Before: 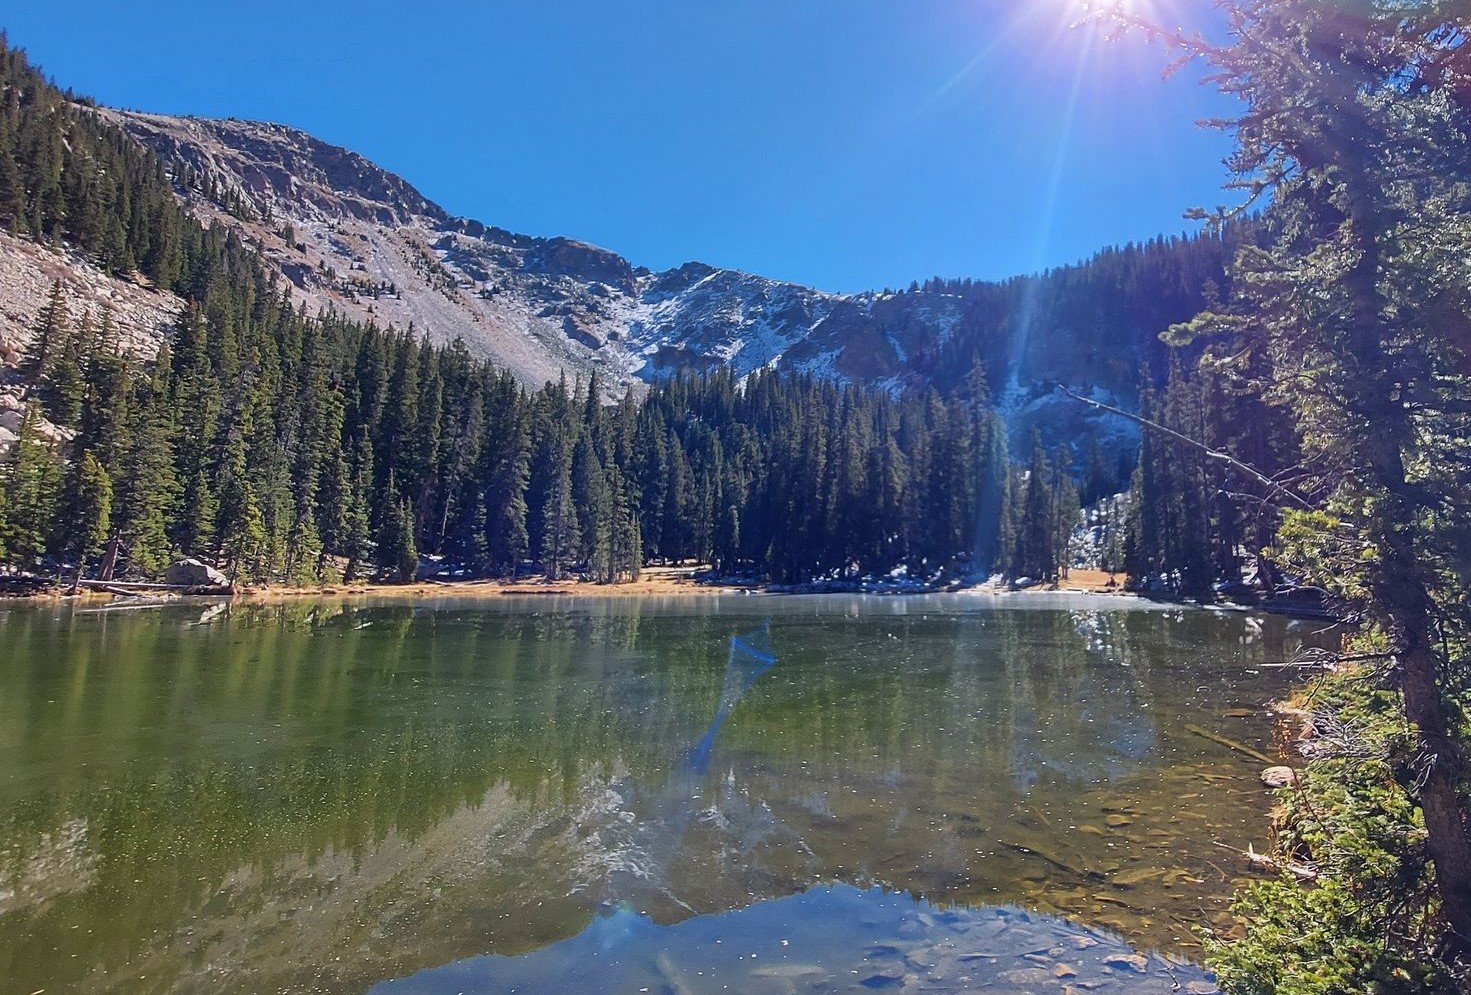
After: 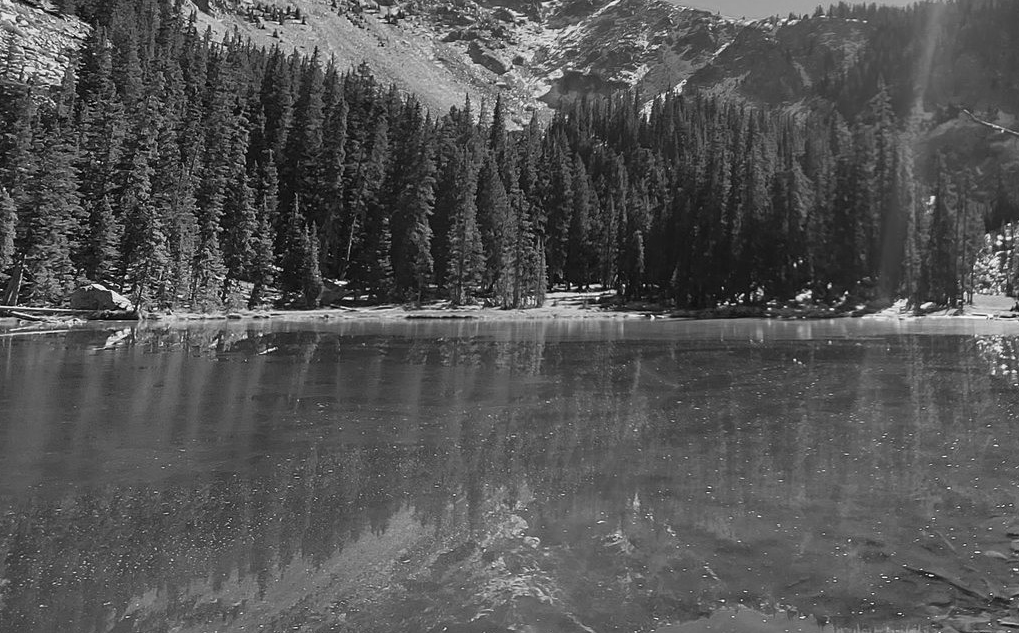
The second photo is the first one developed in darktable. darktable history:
shadows and highlights: shadows -40.15, highlights 62.88, soften with gaussian
crop: left 6.488%, top 27.668%, right 24.183%, bottom 8.656%
white balance: red 0.871, blue 1.249
monochrome: on, module defaults
